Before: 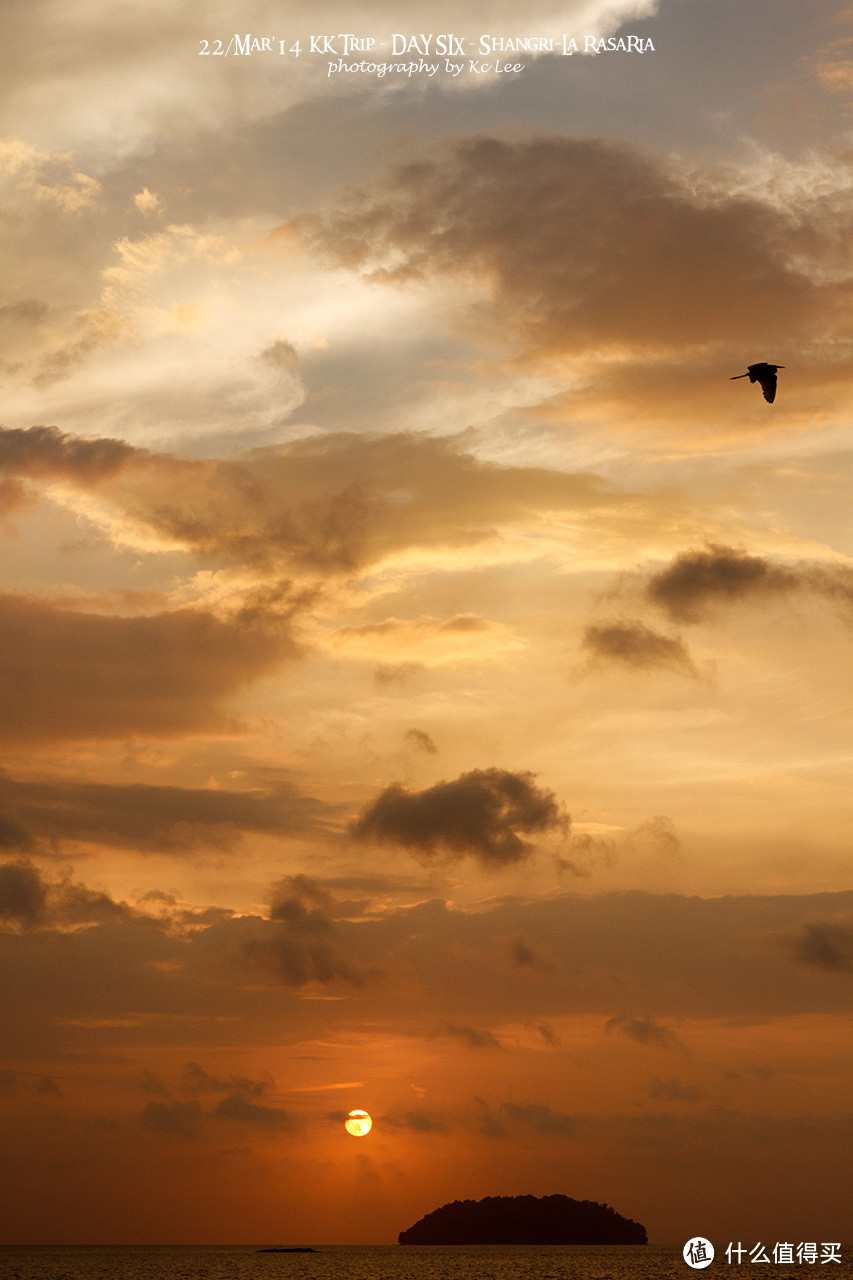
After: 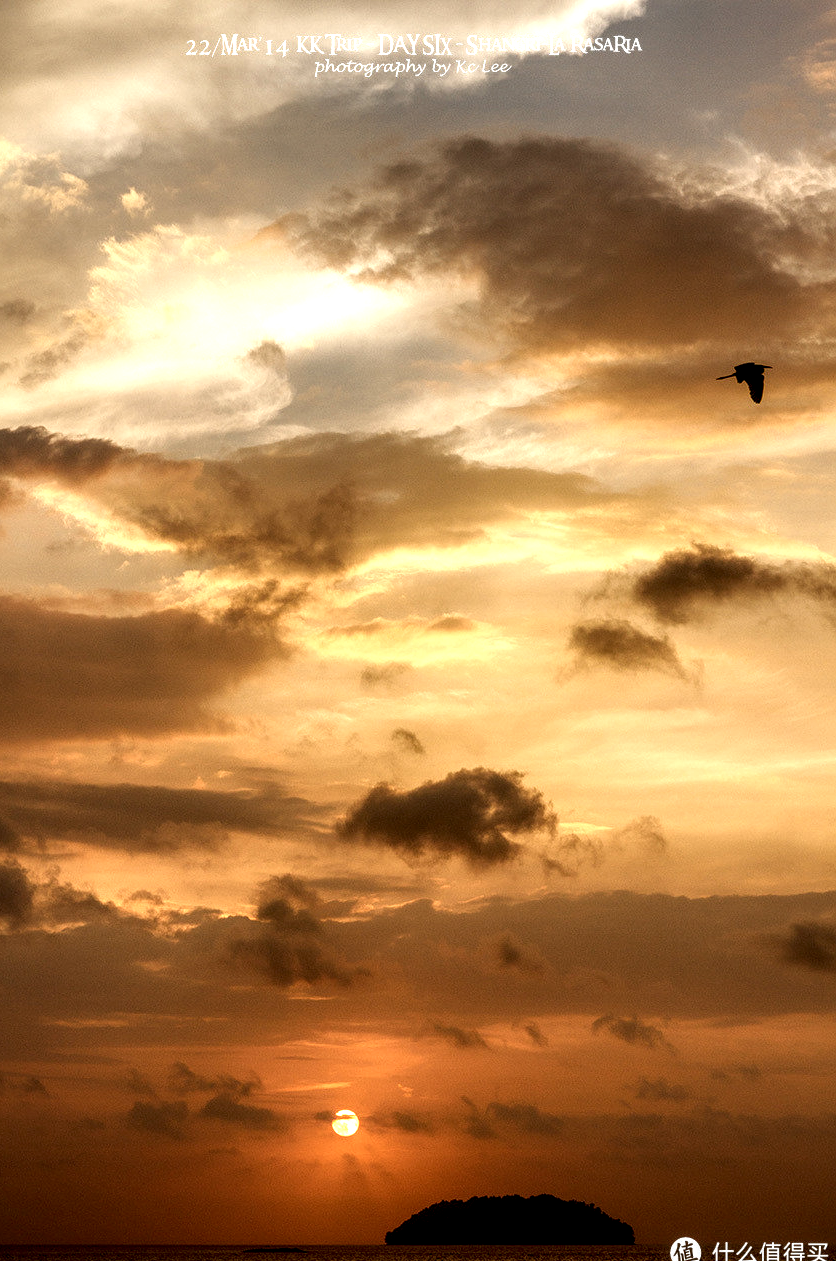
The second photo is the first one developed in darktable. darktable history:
local contrast: highlights 16%, detail 188%
crop: left 1.634%, right 0.28%, bottom 1.439%
exposure: exposure 0.201 EV, compensate exposure bias true, compensate highlight preservation false
